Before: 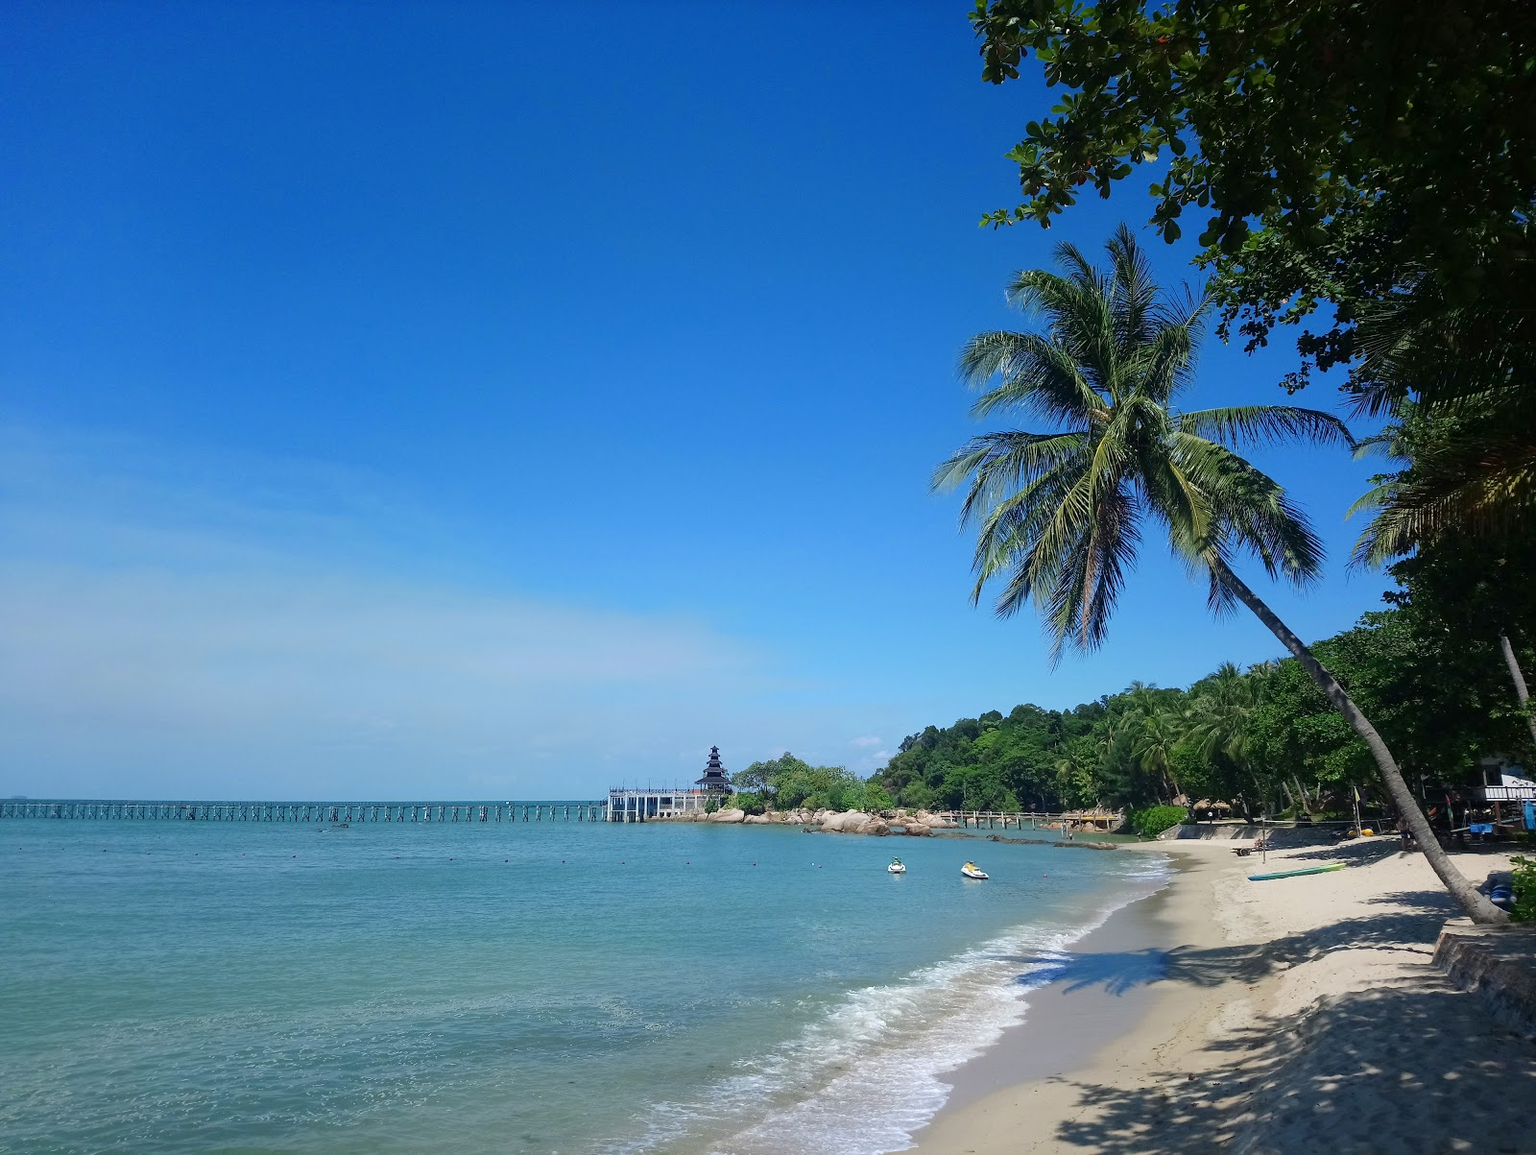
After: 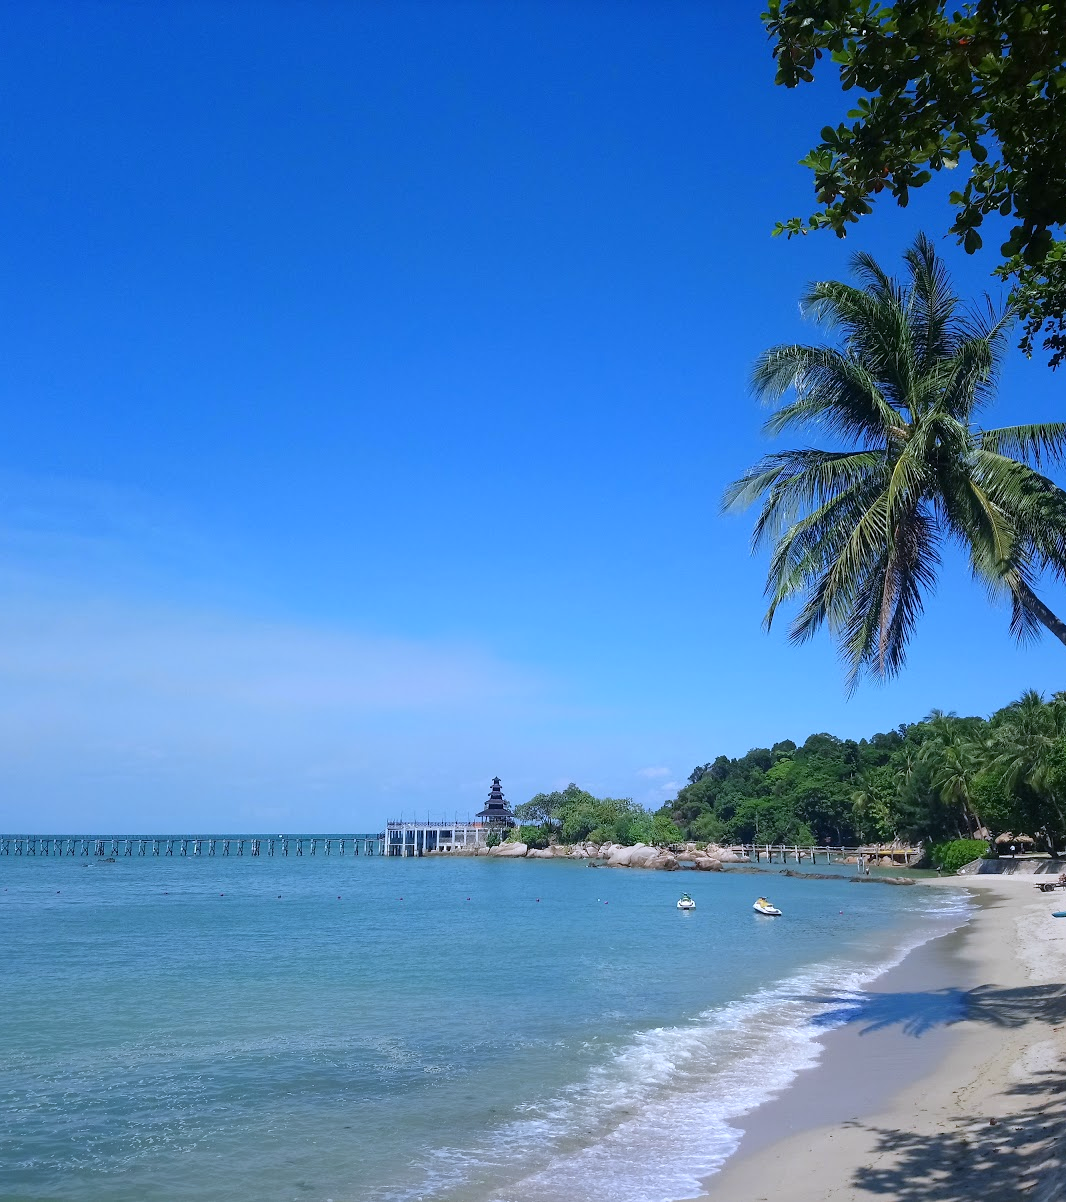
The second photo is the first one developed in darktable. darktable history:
crop and rotate: left 15.546%, right 17.787%
color balance rgb: on, module defaults
rotate and perspective: automatic cropping original format, crop left 0, crop top 0
white balance: red 0.967, blue 1.119, emerald 0.756
